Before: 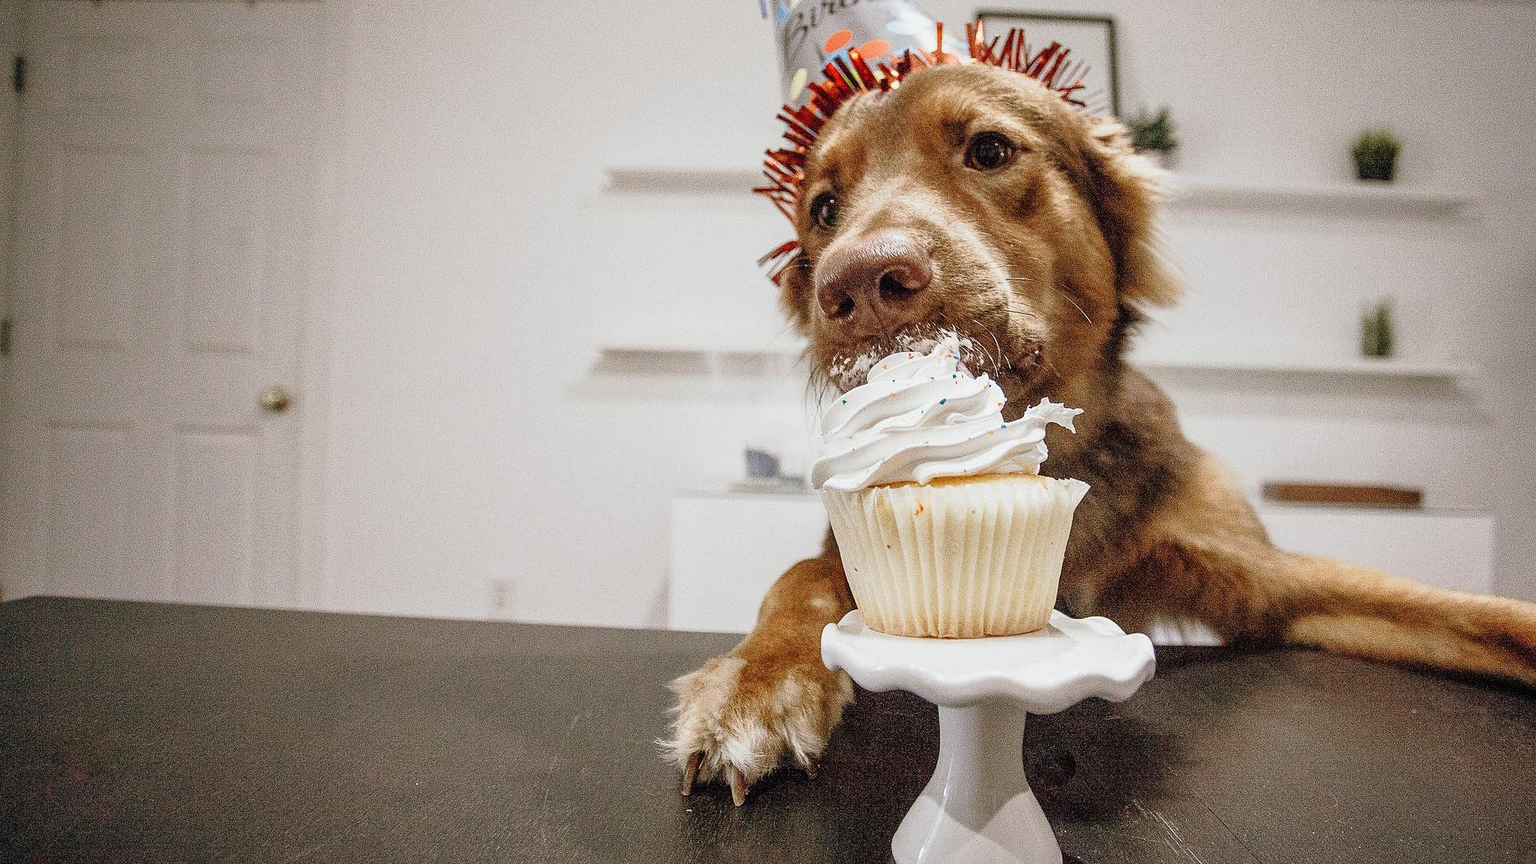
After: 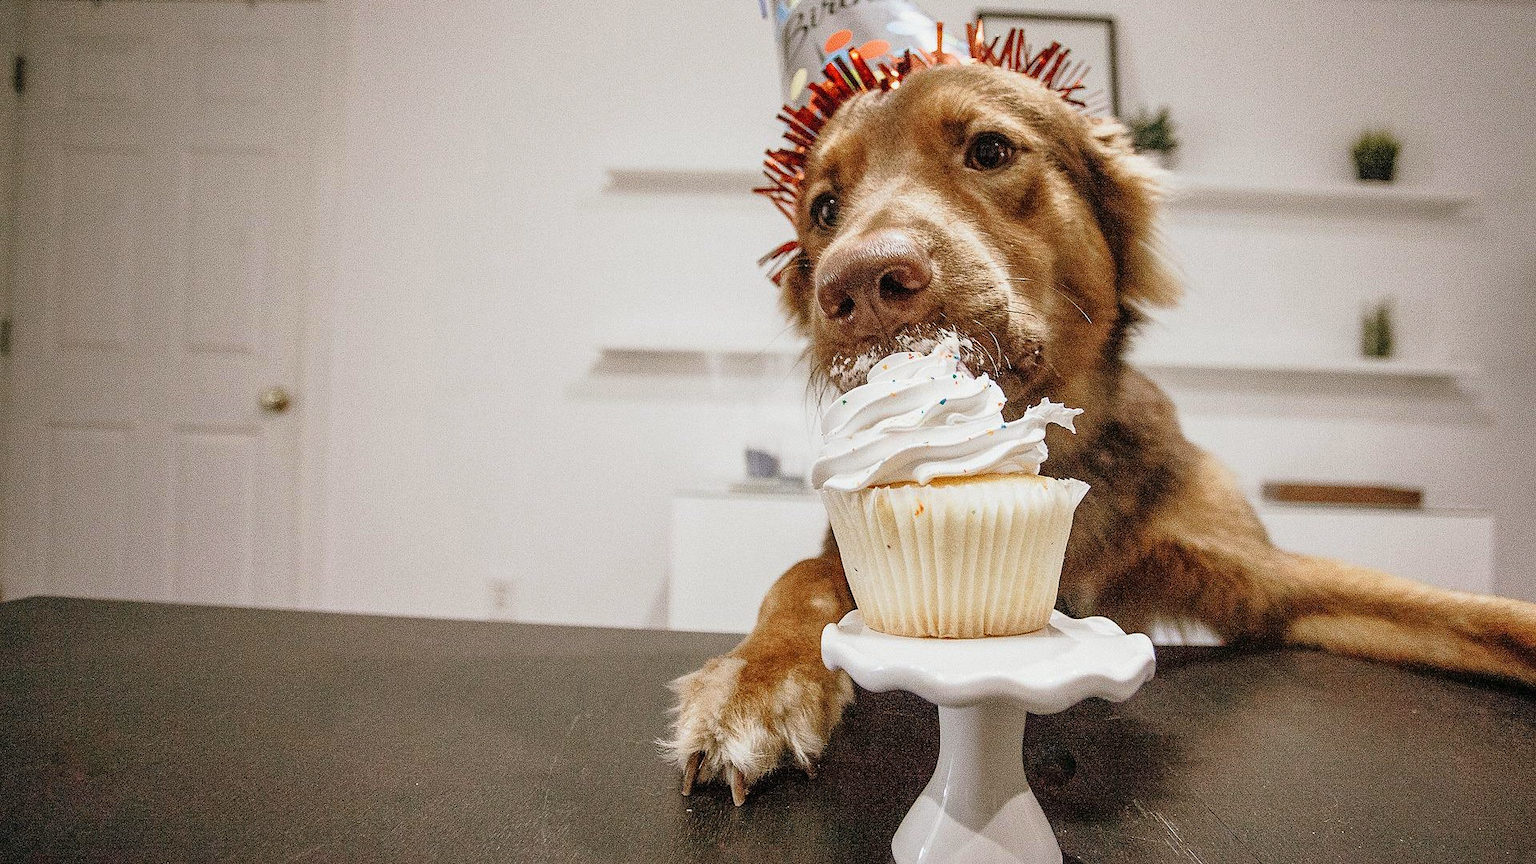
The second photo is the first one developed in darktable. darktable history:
color balance: mode lift, gamma, gain (sRGB), lift [1, 0.99, 1.01, 0.992], gamma [1, 1.037, 0.974, 0.963]
